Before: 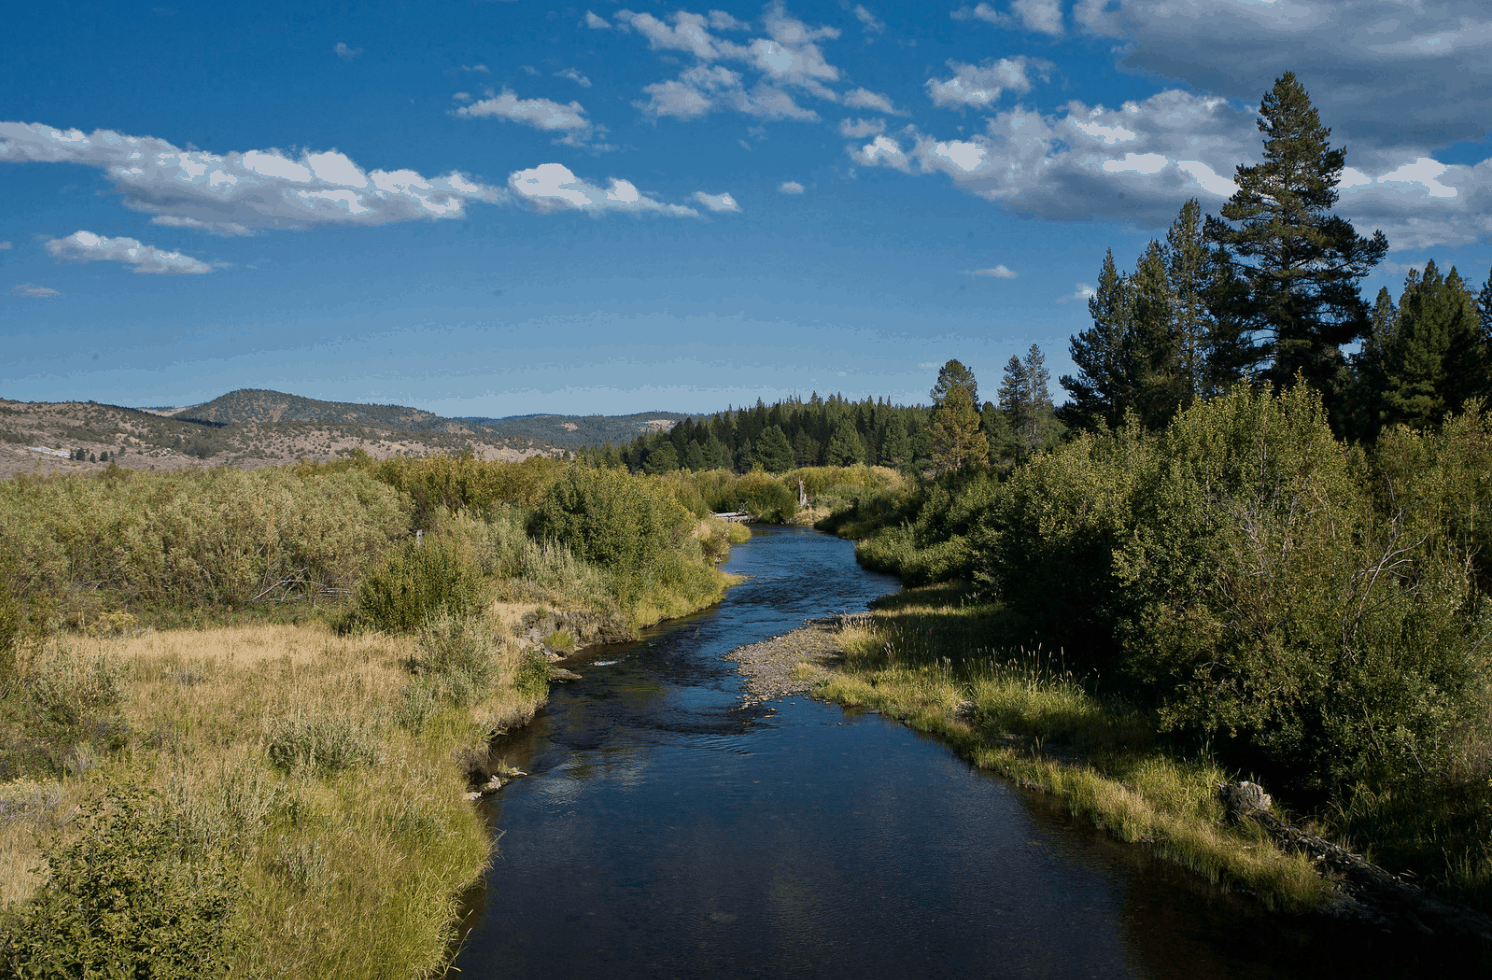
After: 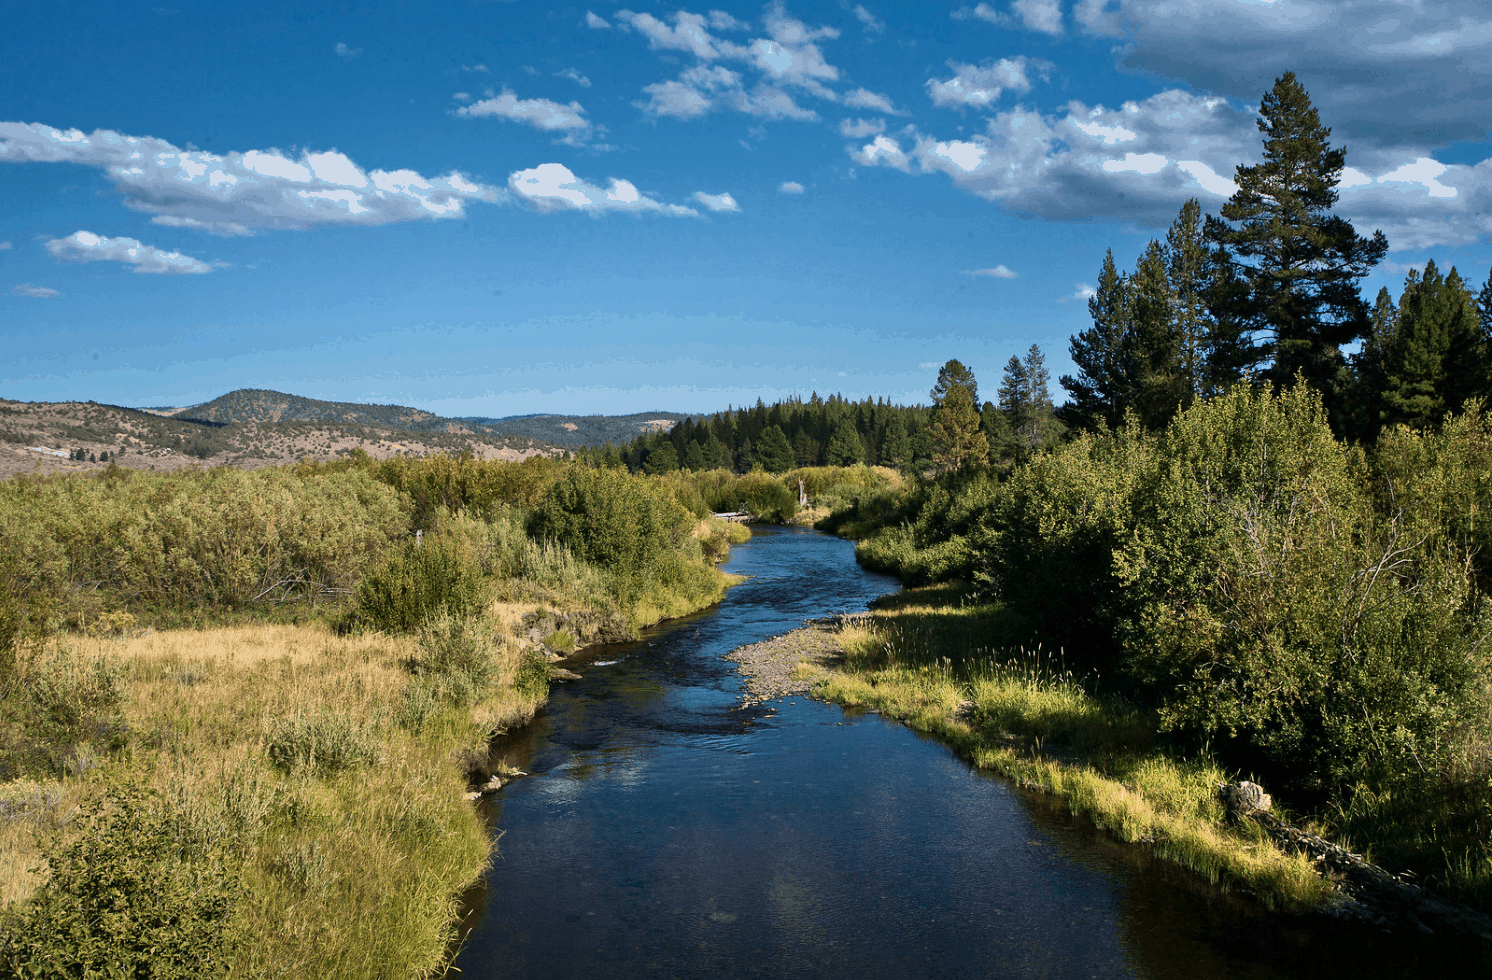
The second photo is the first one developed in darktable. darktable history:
velvia: on, module defaults
shadows and highlights: highlights 70.7, soften with gaussian
tone equalizer: -8 EV -0.417 EV, -7 EV -0.389 EV, -6 EV -0.333 EV, -5 EV -0.222 EV, -3 EV 0.222 EV, -2 EV 0.333 EV, -1 EV 0.389 EV, +0 EV 0.417 EV, edges refinement/feathering 500, mask exposure compensation -1.57 EV, preserve details no
